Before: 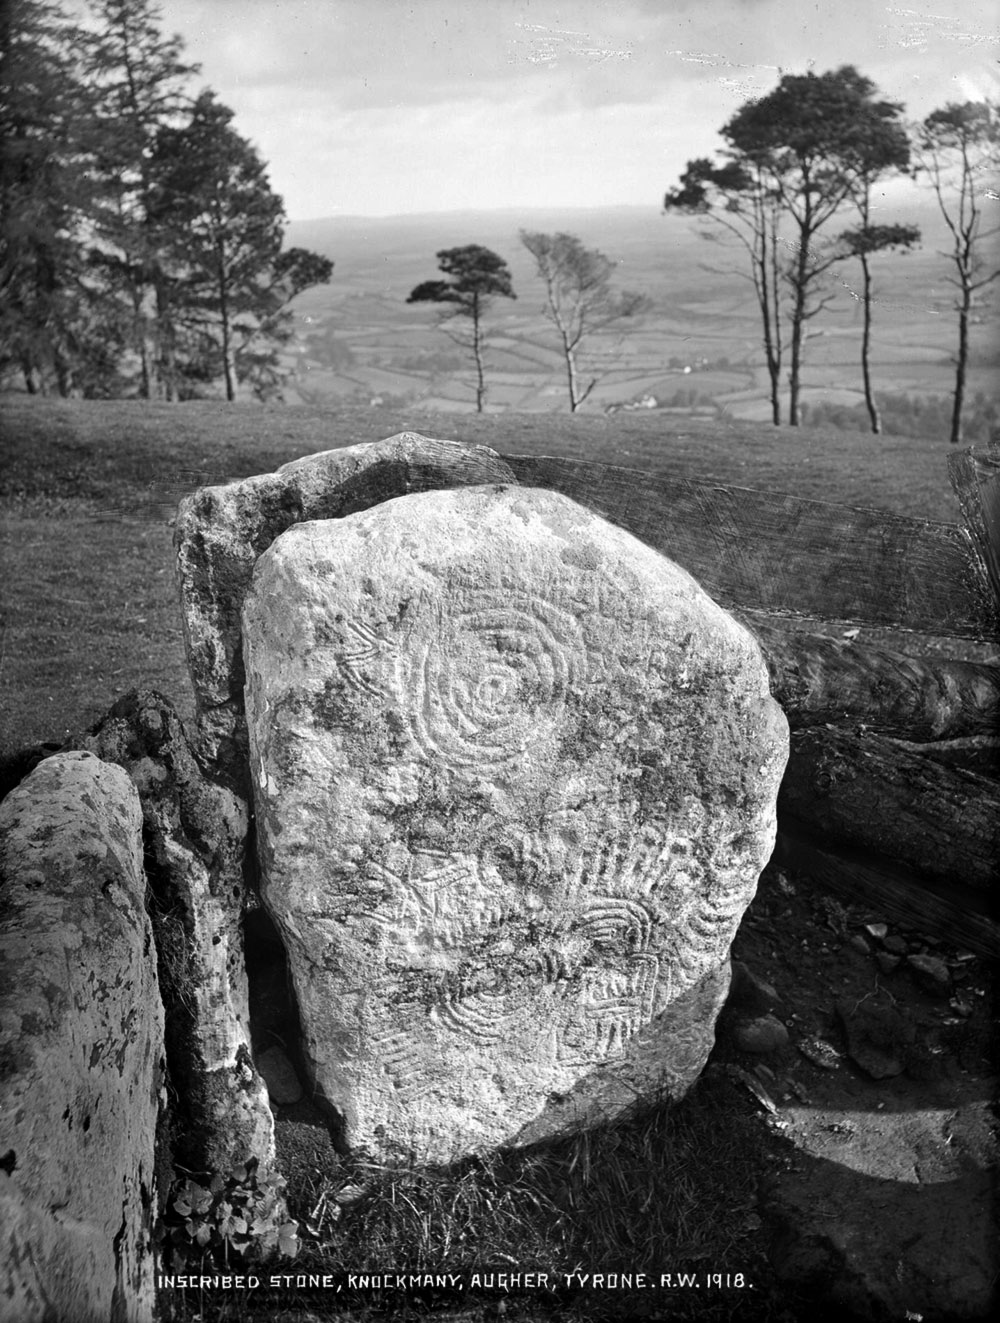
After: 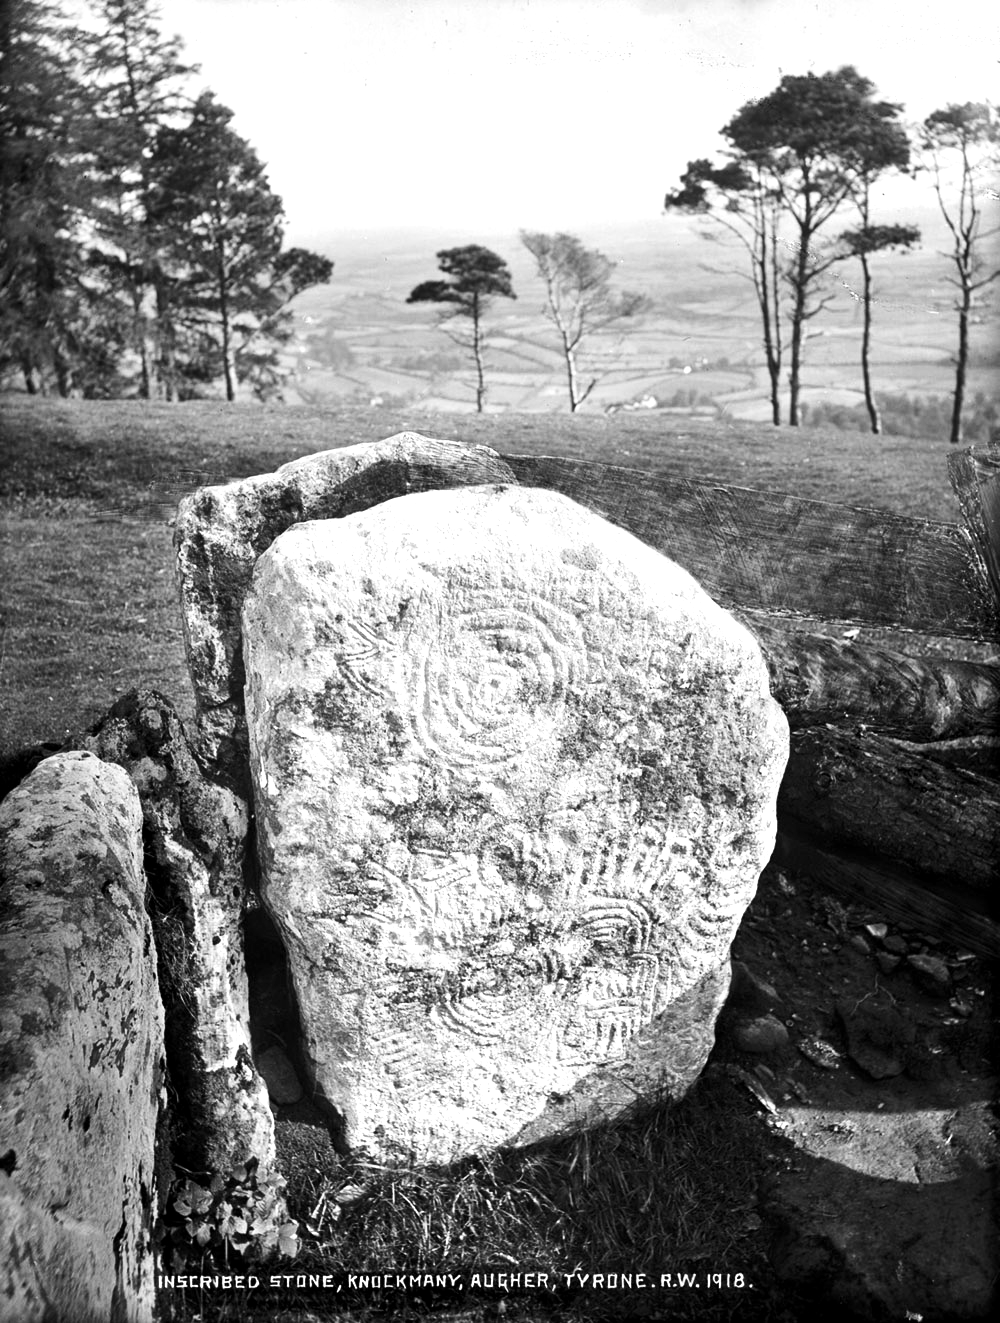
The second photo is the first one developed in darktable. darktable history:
contrast brightness saturation: contrast 0.174, saturation 0.307
local contrast: mode bilateral grid, contrast 21, coarseness 50, detail 120%, midtone range 0.2
exposure: black level correction 0, exposure 0.698 EV, compensate highlight preservation false
